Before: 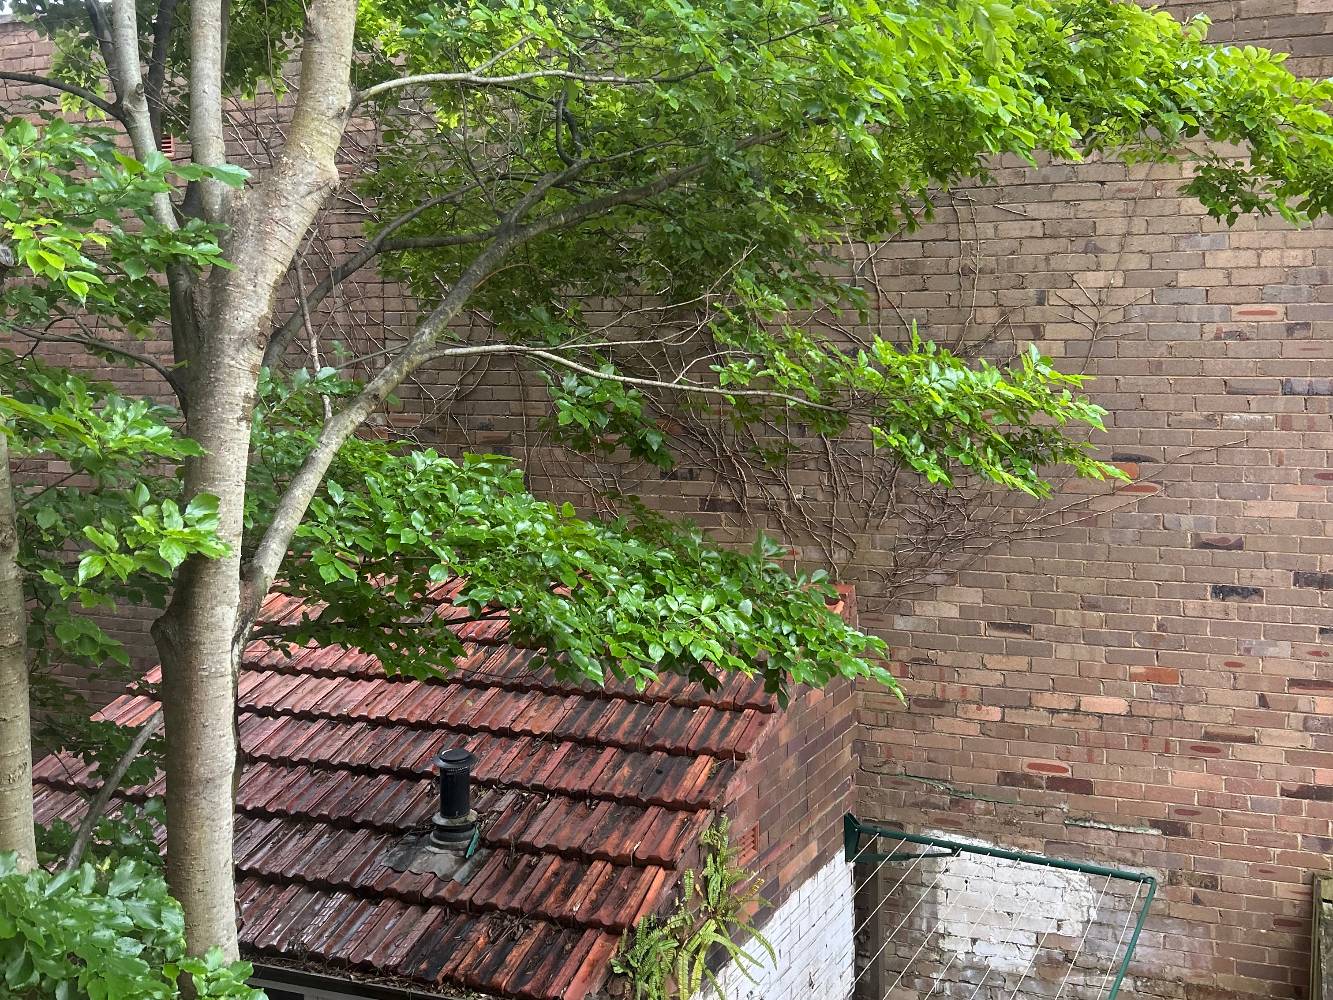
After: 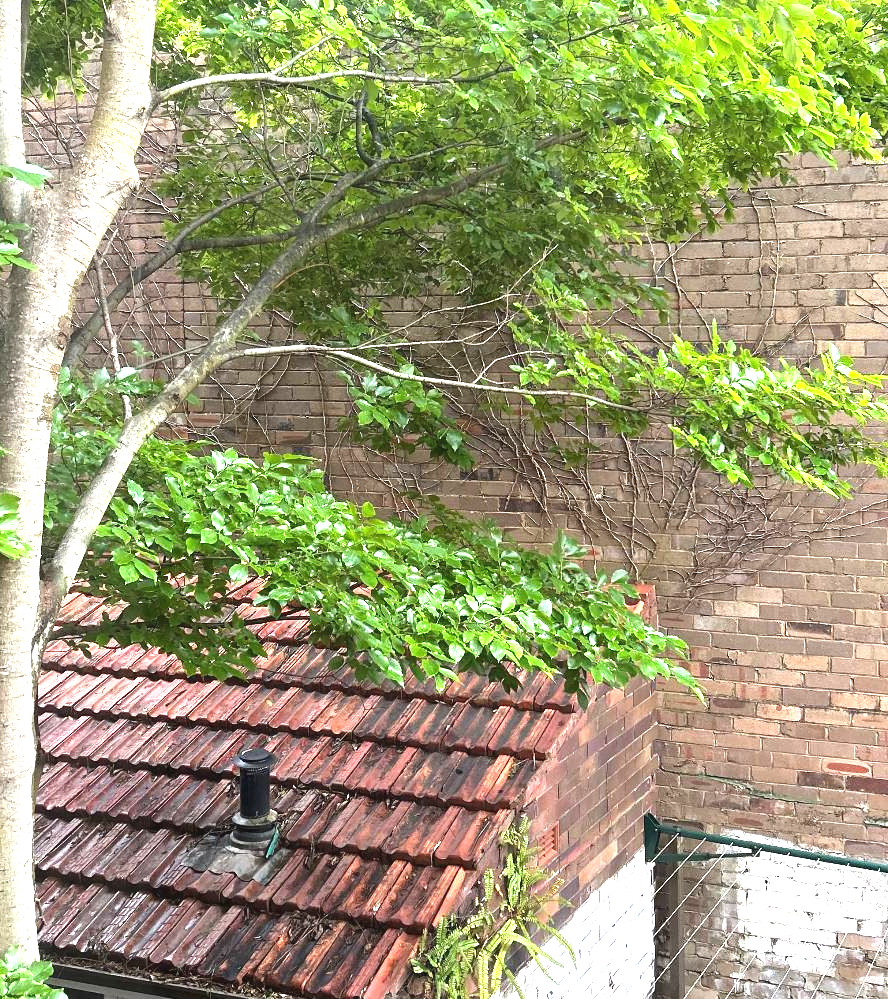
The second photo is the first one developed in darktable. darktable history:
crop and rotate: left 15.055%, right 18.278%
exposure: black level correction -0.002, exposure 1.115 EV, compensate highlight preservation false
